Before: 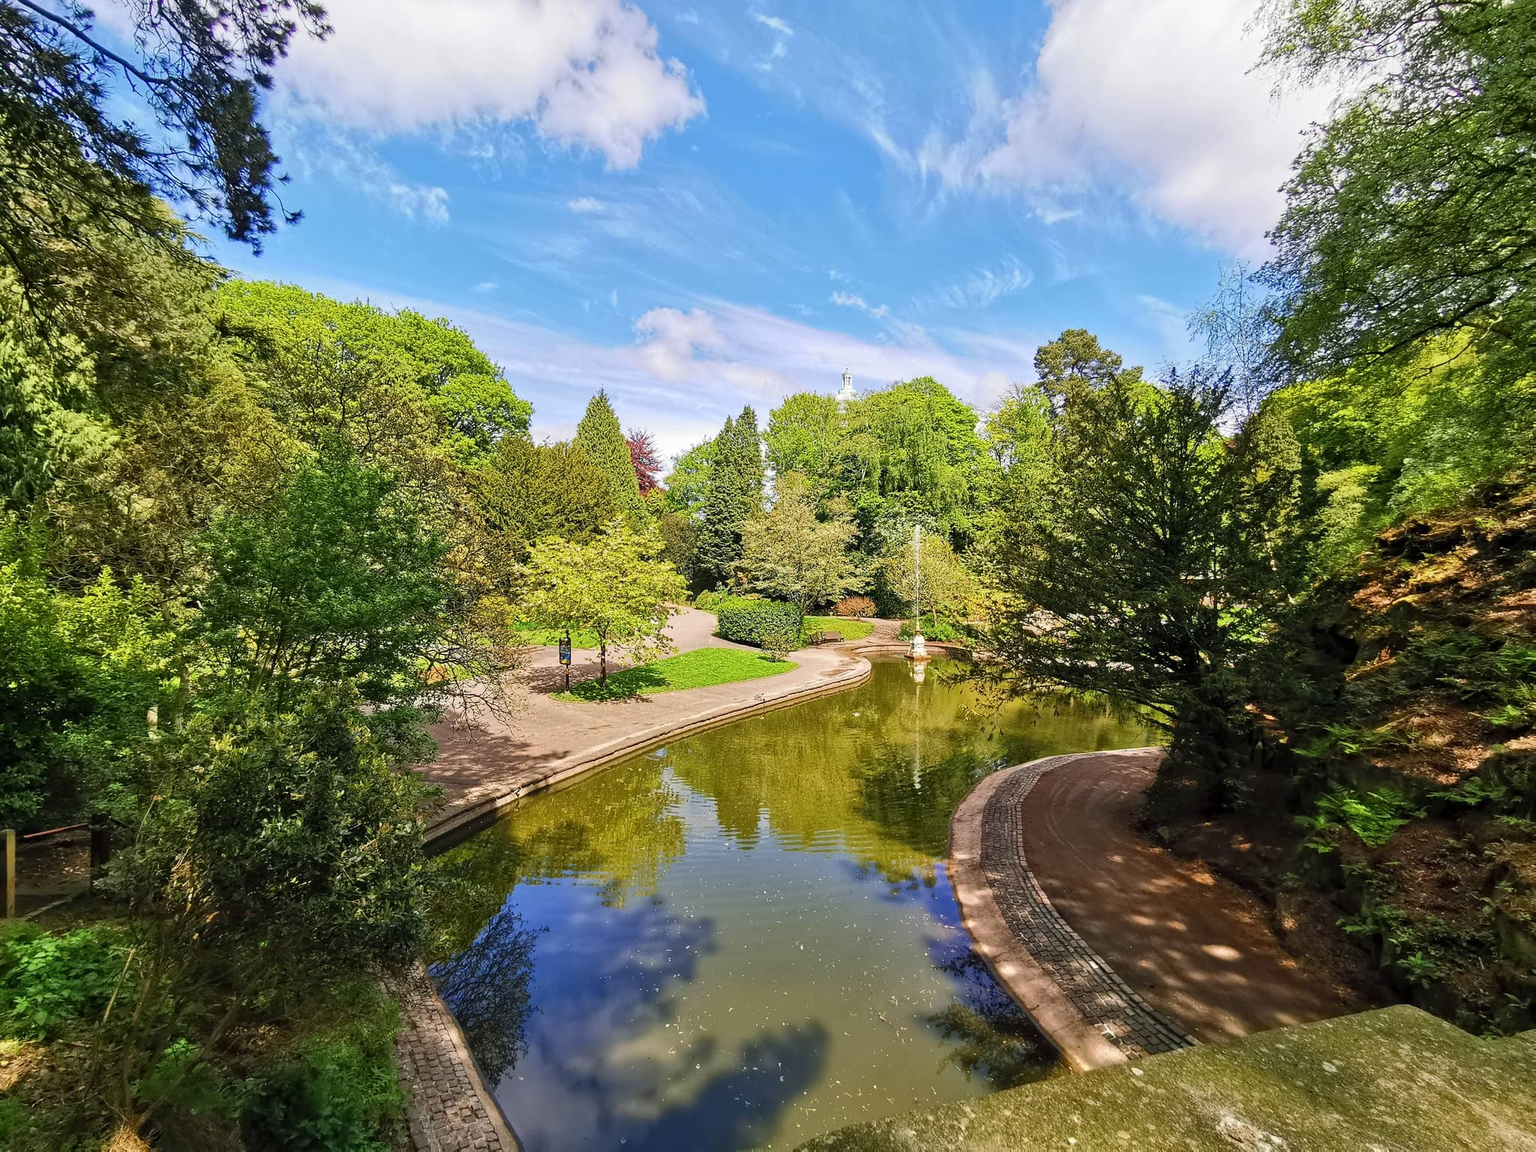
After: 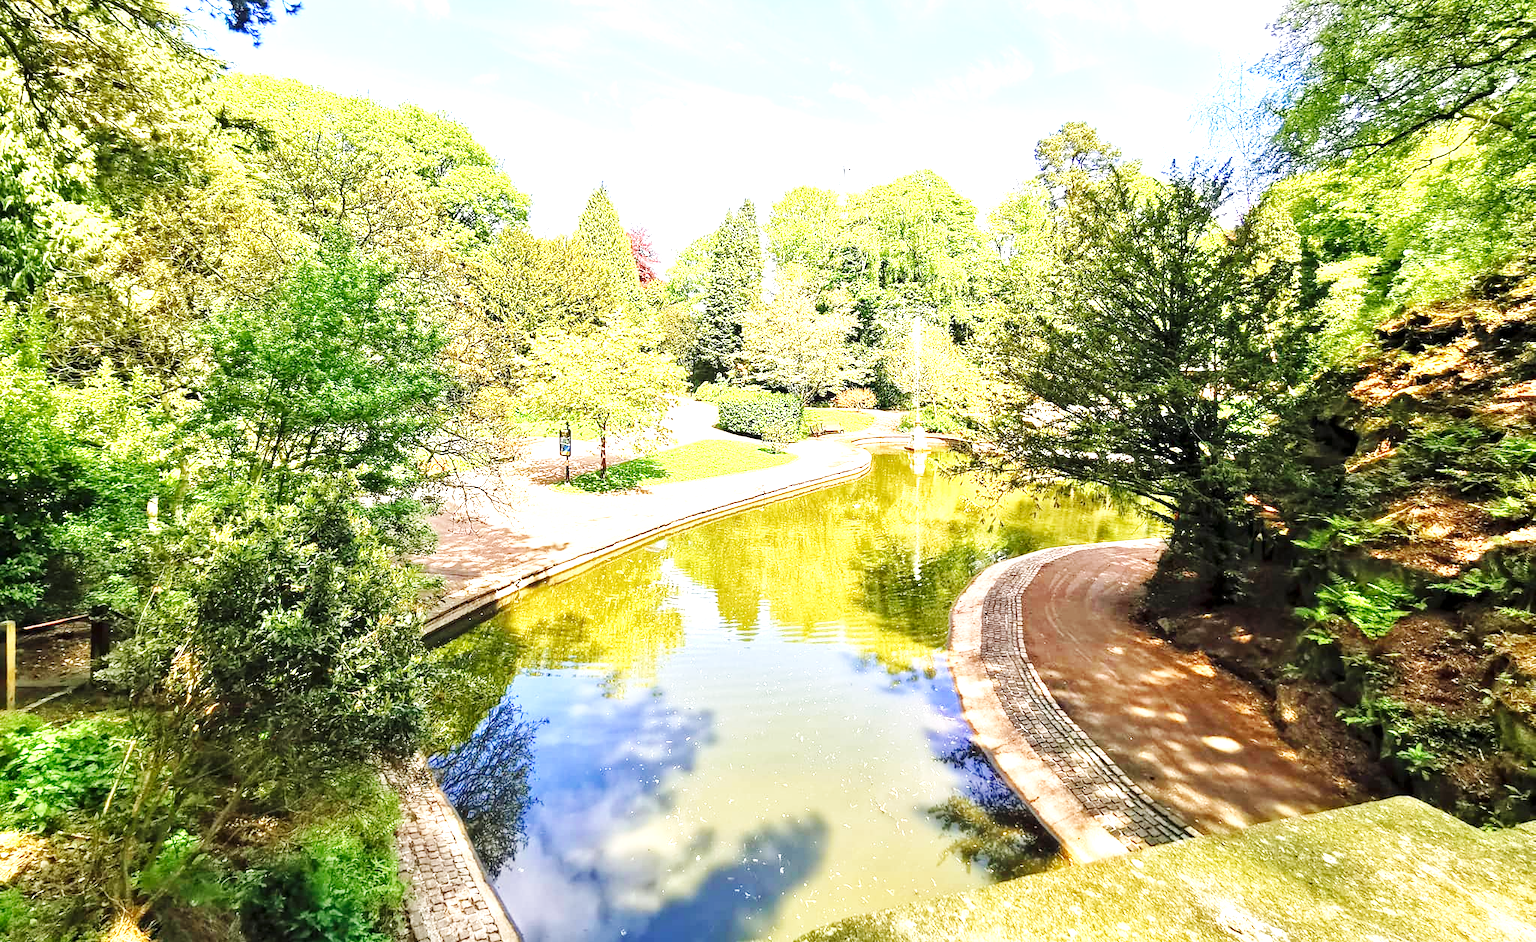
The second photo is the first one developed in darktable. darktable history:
base curve: curves: ch0 [(0, 0) (0.032, 0.025) (0.121, 0.166) (0.206, 0.329) (0.605, 0.79) (1, 1)], preserve colors none
contrast brightness saturation: saturation -0.061
exposure: black level correction 0.001, exposure 1.807 EV, compensate highlight preservation false
crop and rotate: top 18.144%
